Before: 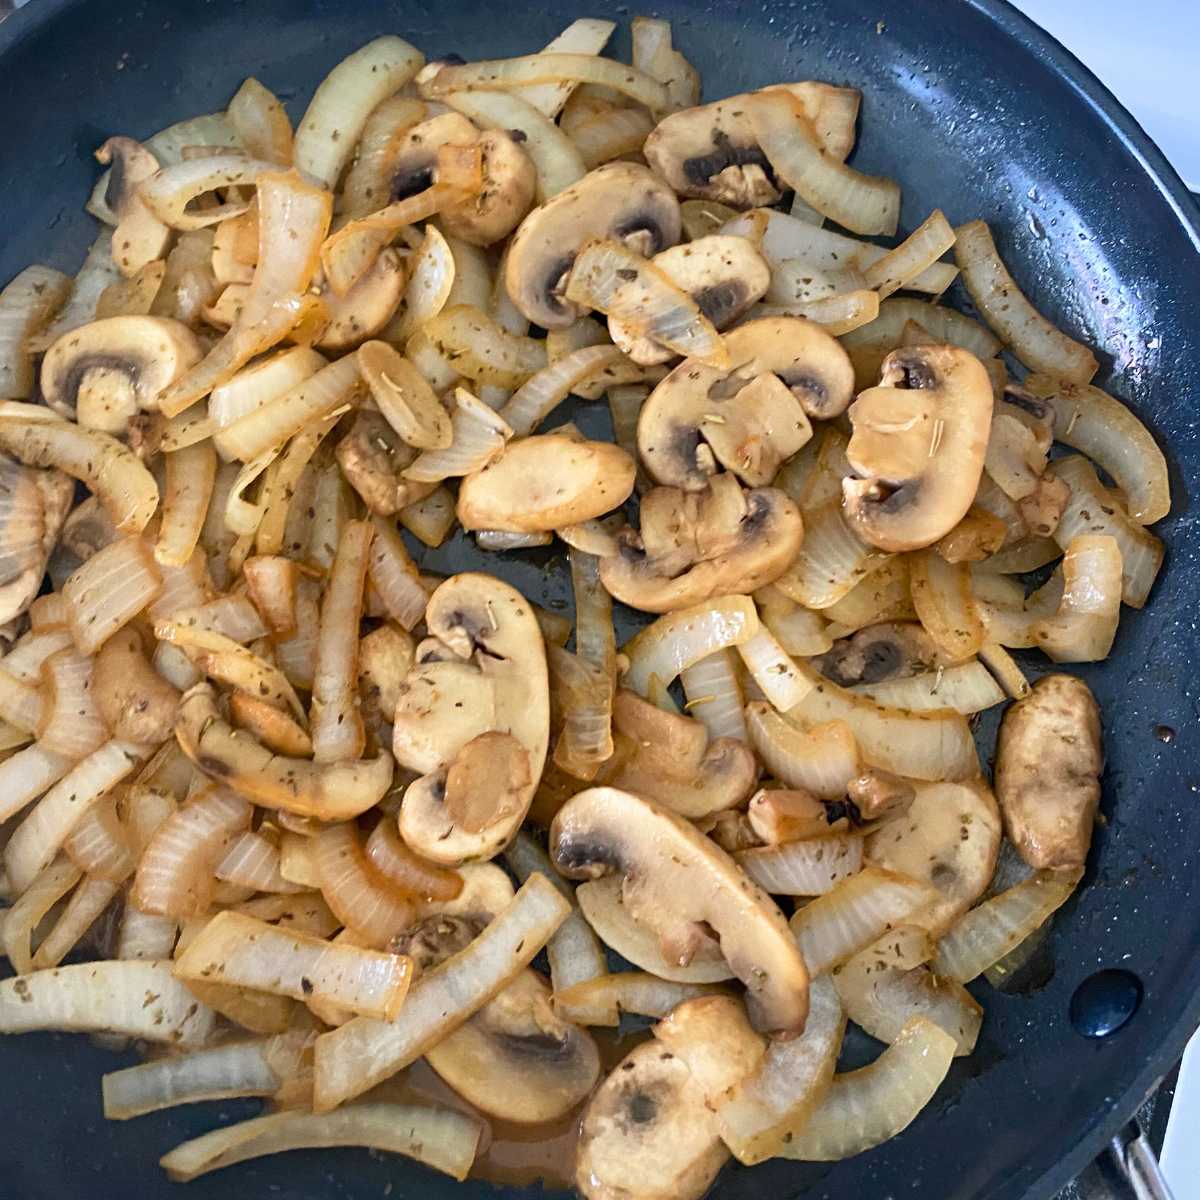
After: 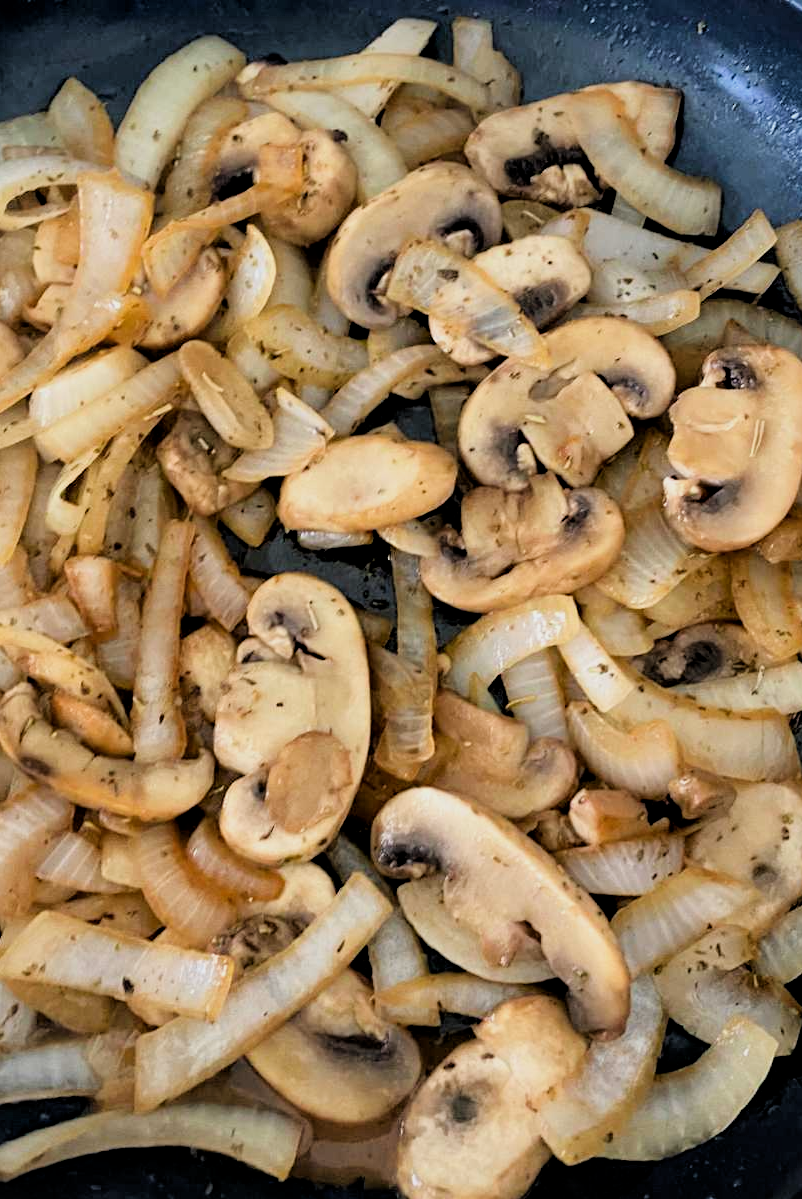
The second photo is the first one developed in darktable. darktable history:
crop and rotate: left 14.93%, right 18.202%
filmic rgb: black relative exposure -3.44 EV, white relative exposure 3.45 EV, threshold 5.99 EV, hardness 2.36, contrast 1.104, enable highlight reconstruction true
local contrast: mode bilateral grid, contrast 19, coarseness 51, detail 119%, midtone range 0.2
